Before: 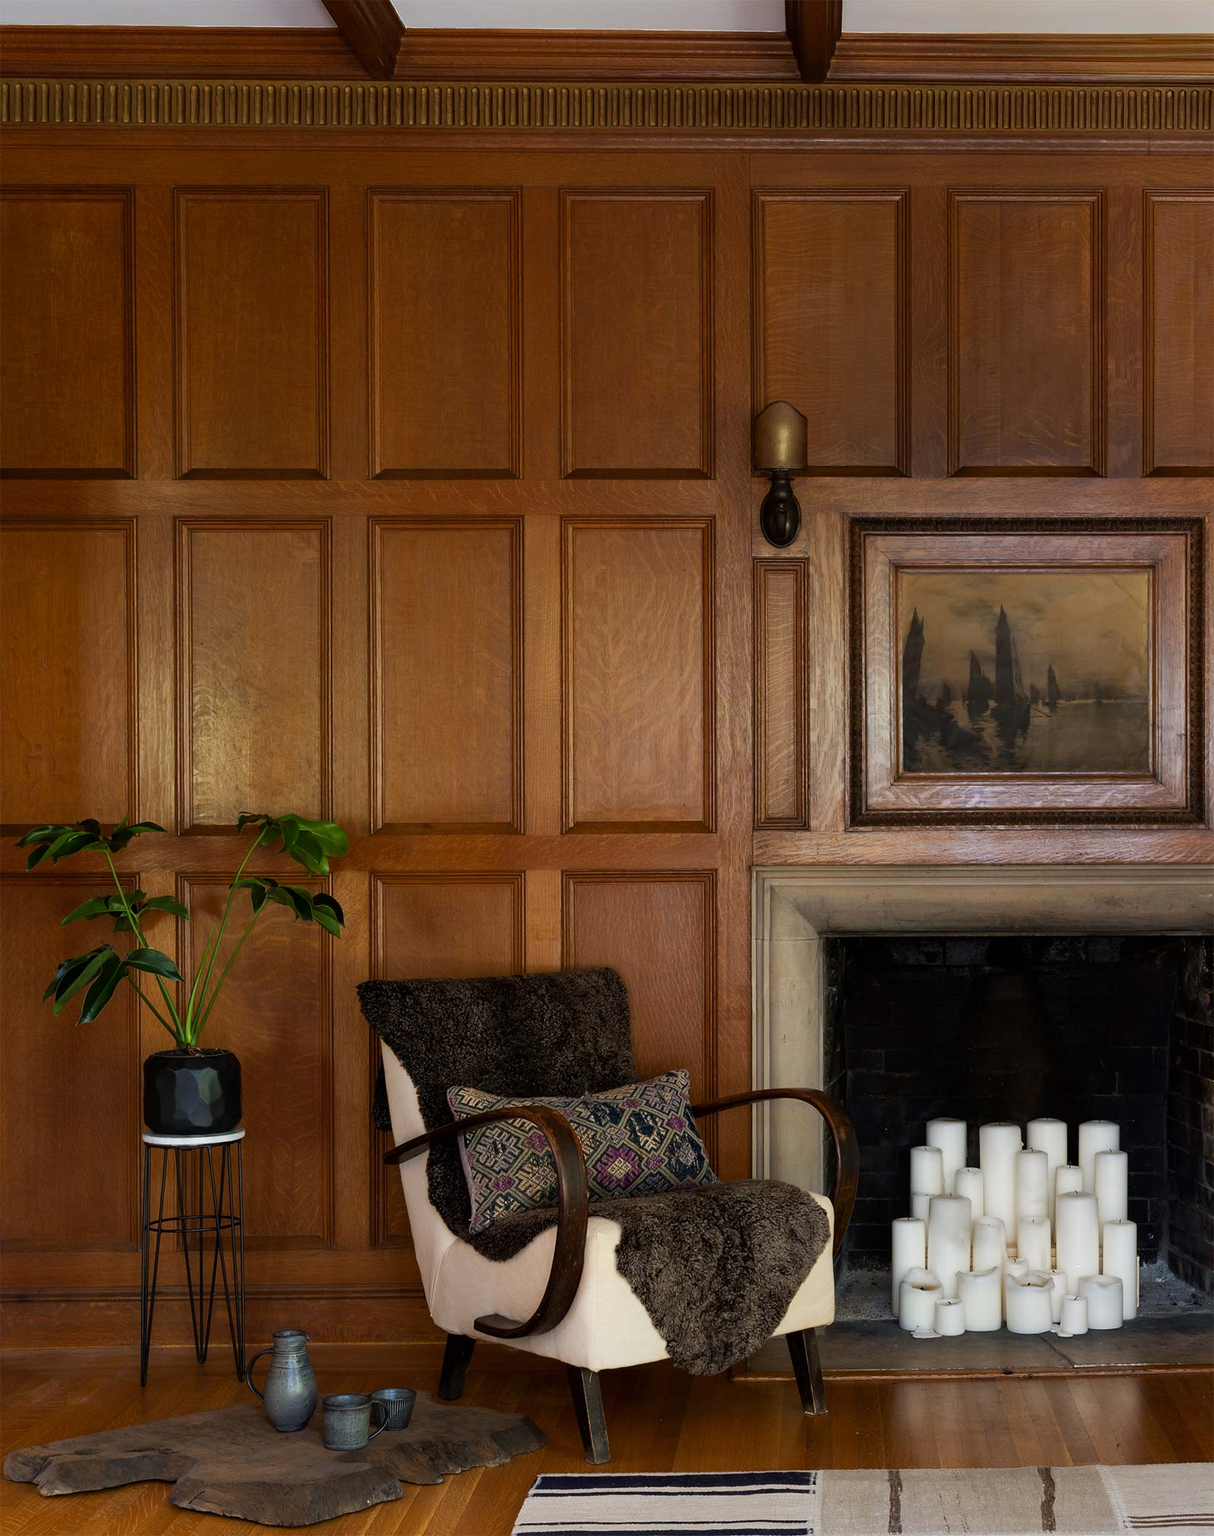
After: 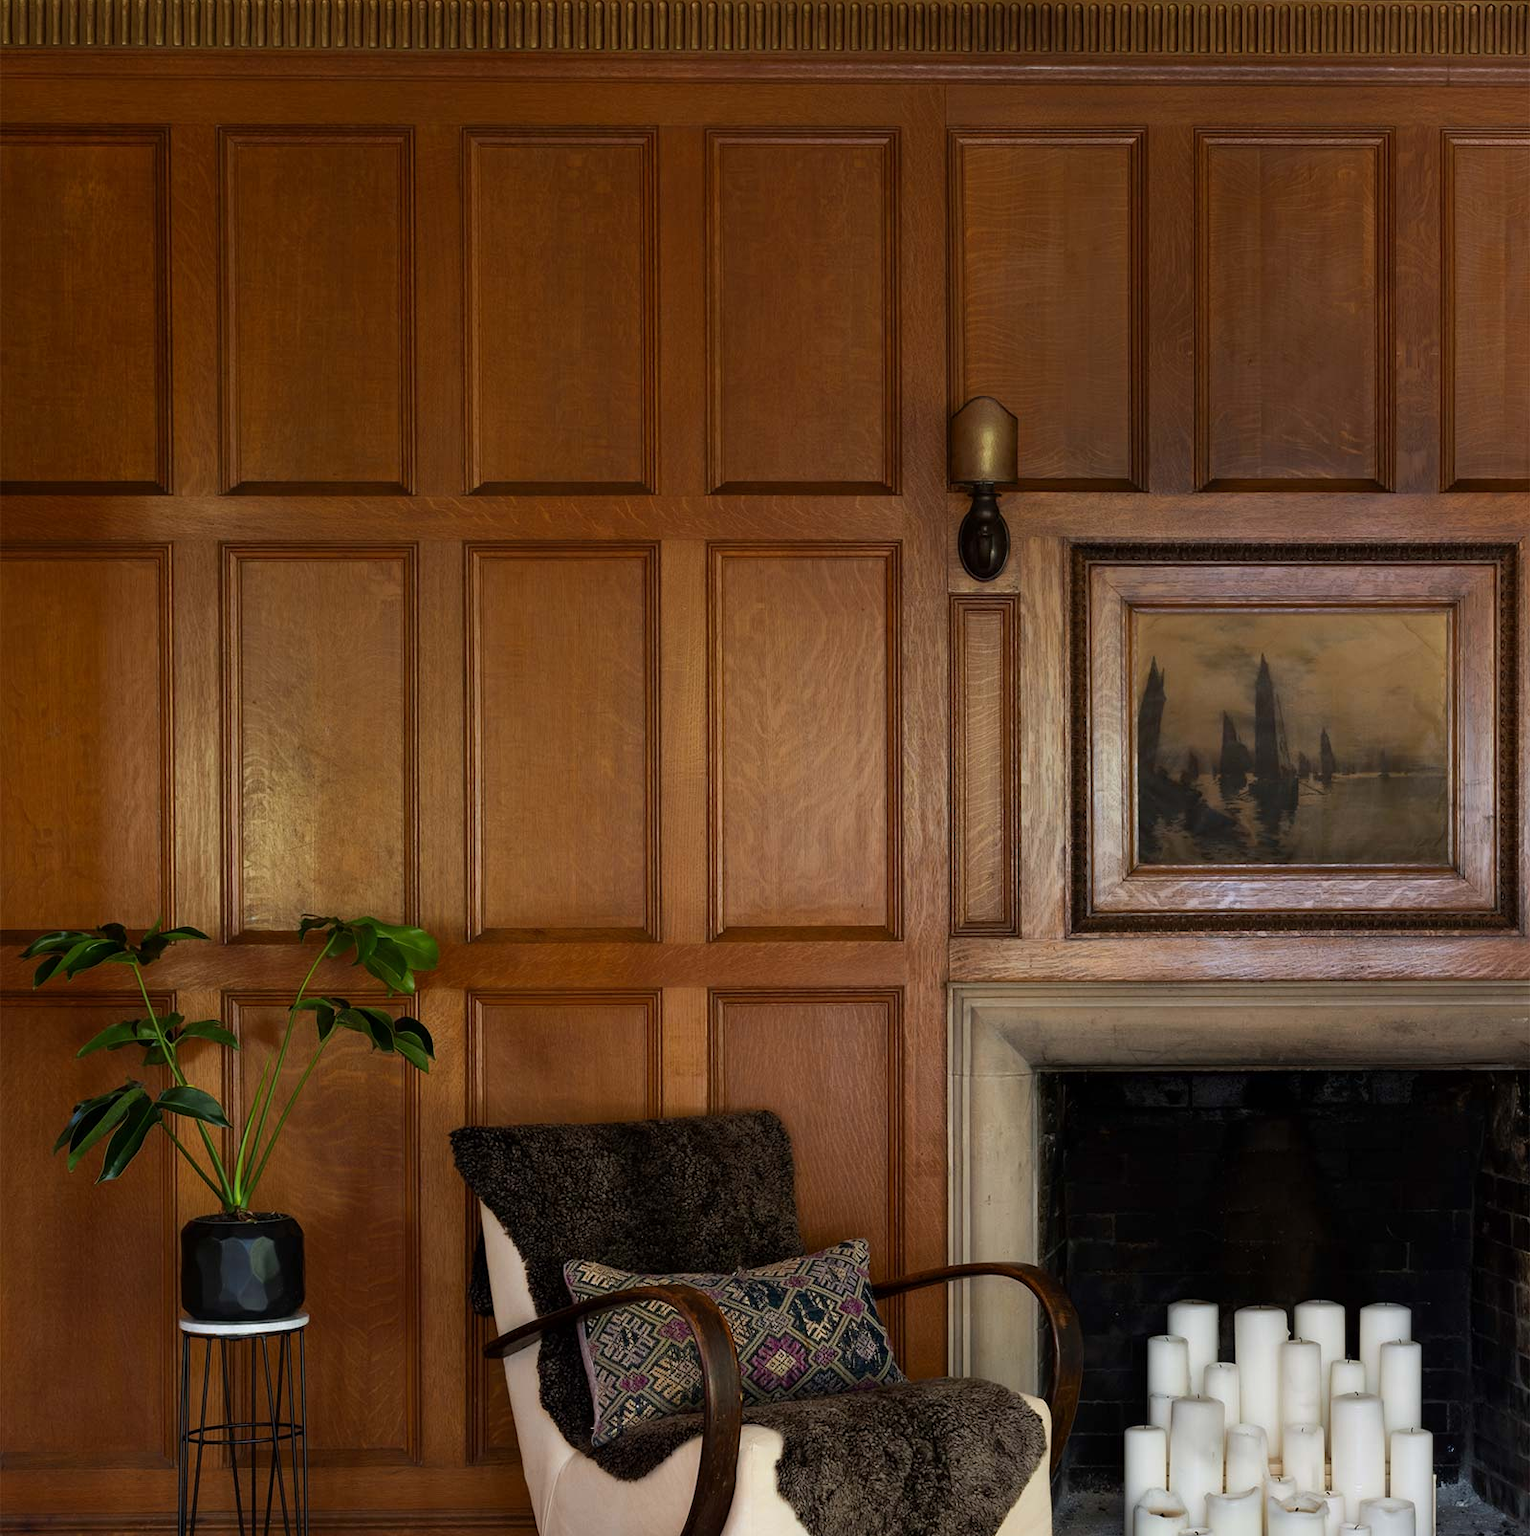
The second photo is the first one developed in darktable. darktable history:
crop and rotate: top 5.653%, bottom 14.969%
